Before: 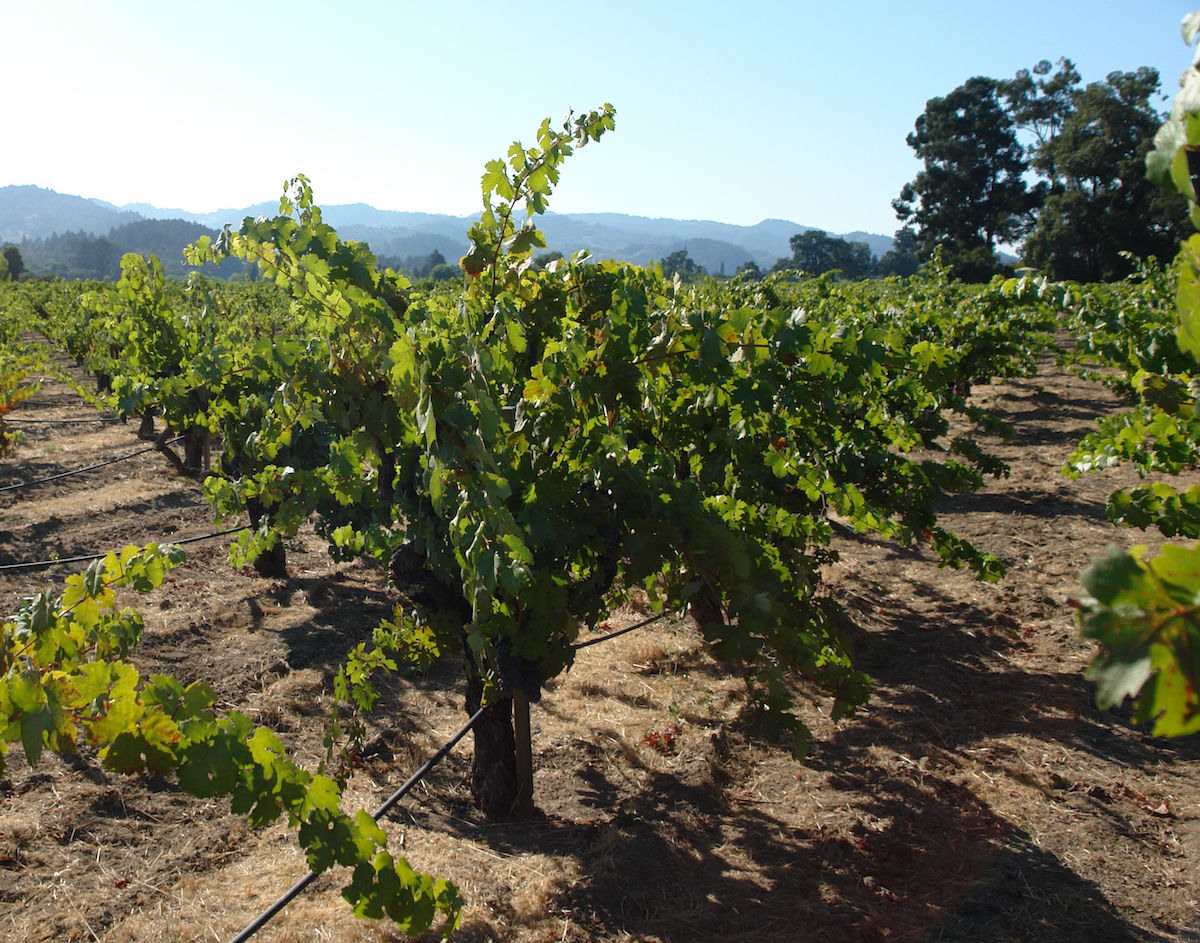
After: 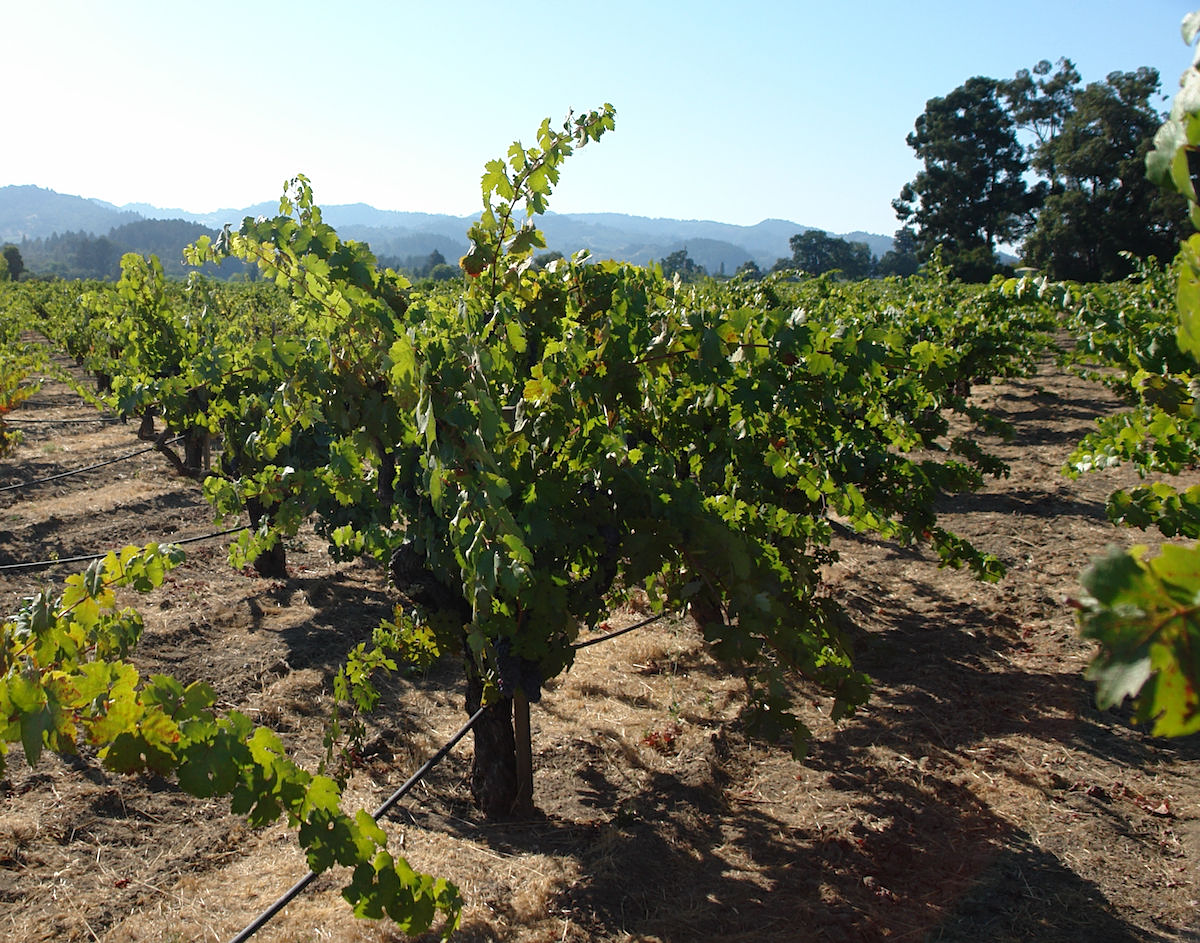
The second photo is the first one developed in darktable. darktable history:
sharpen: amount 0.206
